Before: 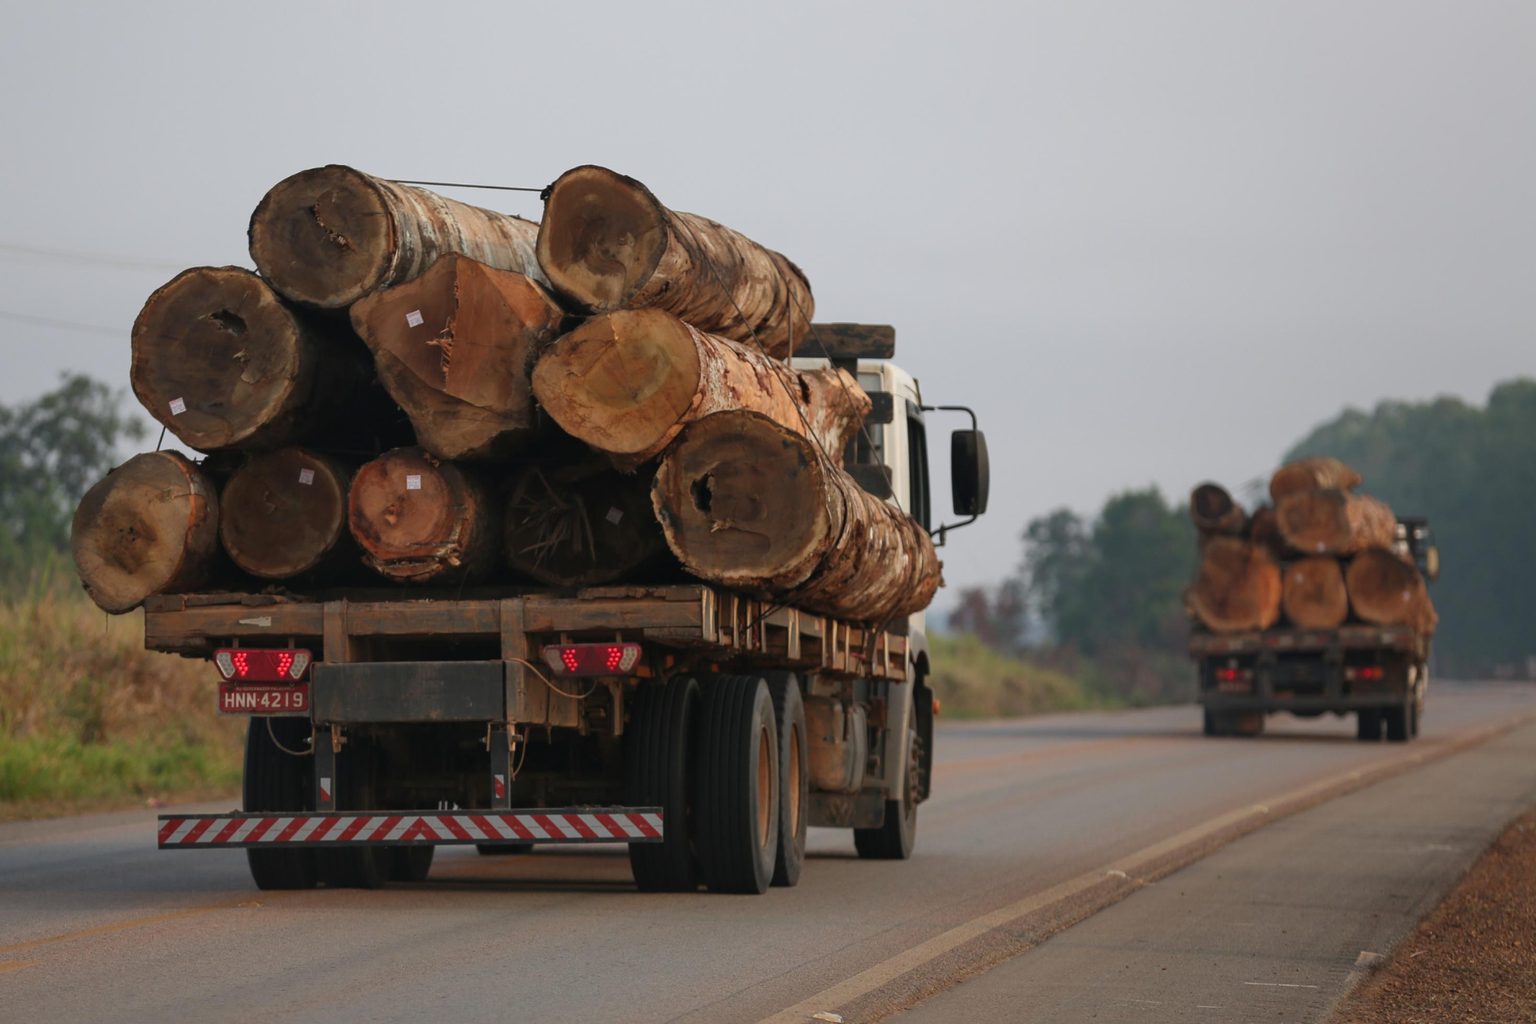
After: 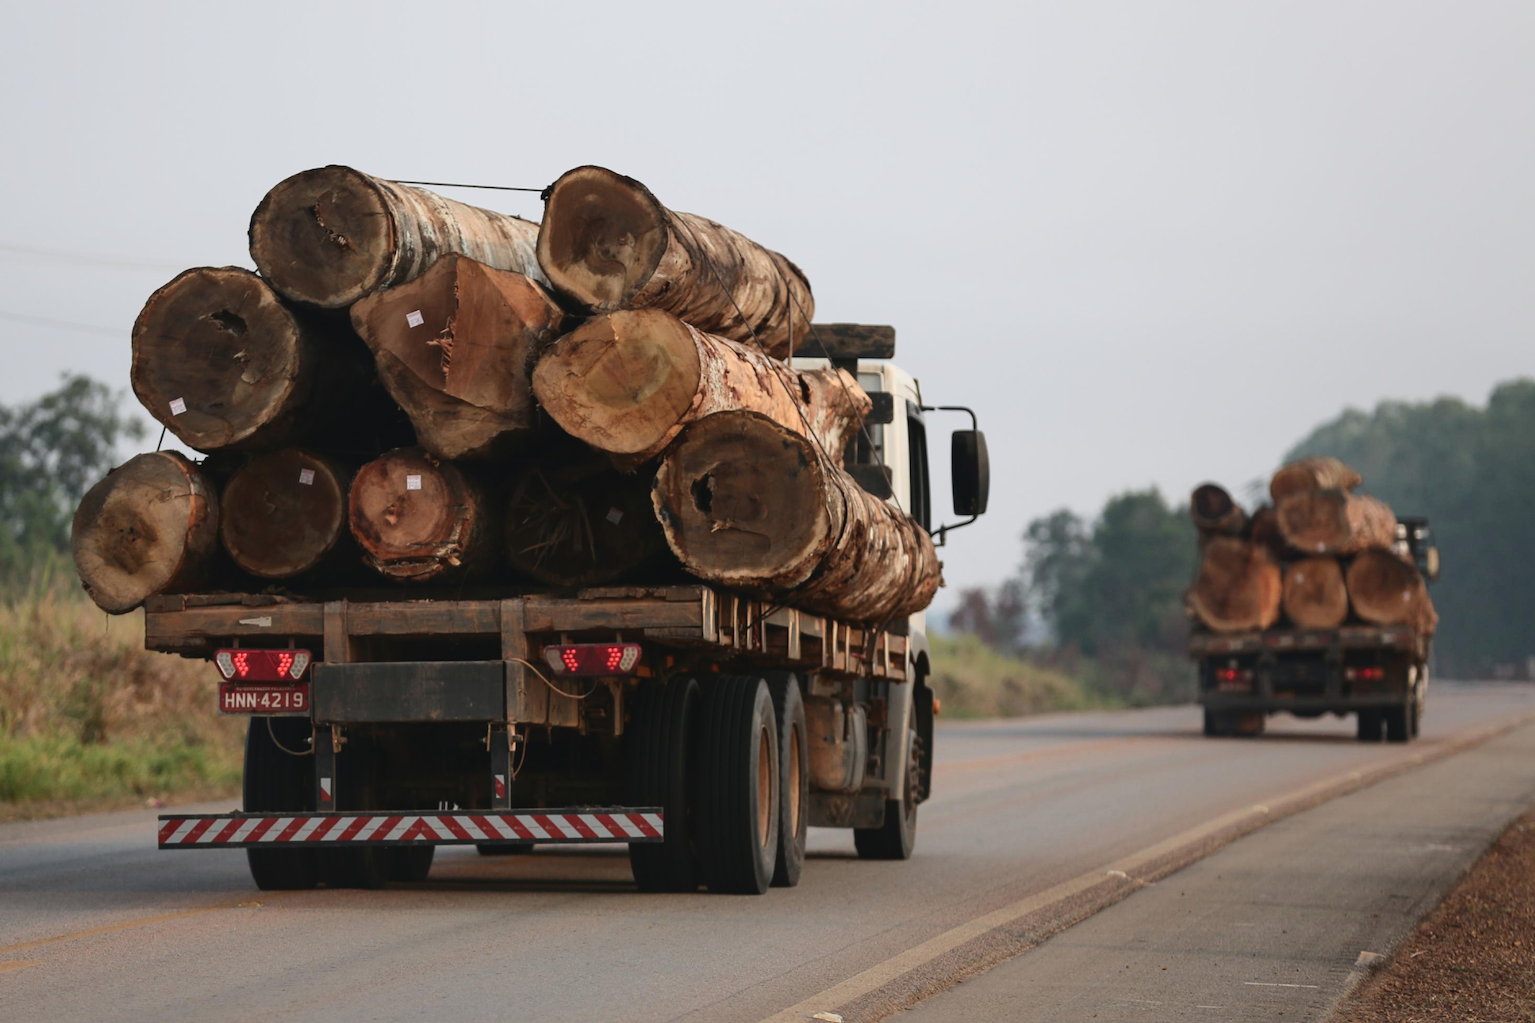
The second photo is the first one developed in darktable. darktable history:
contrast brightness saturation: saturation -0.059
tone curve: curves: ch0 [(0, 0) (0.003, 0.024) (0.011, 0.032) (0.025, 0.041) (0.044, 0.054) (0.069, 0.069) (0.1, 0.09) (0.136, 0.116) (0.177, 0.162) (0.224, 0.213) (0.277, 0.278) (0.335, 0.359) (0.399, 0.447) (0.468, 0.543) (0.543, 0.621) (0.623, 0.717) (0.709, 0.807) (0.801, 0.876) (0.898, 0.934) (1, 1)], color space Lab, independent channels, preserve colors none
